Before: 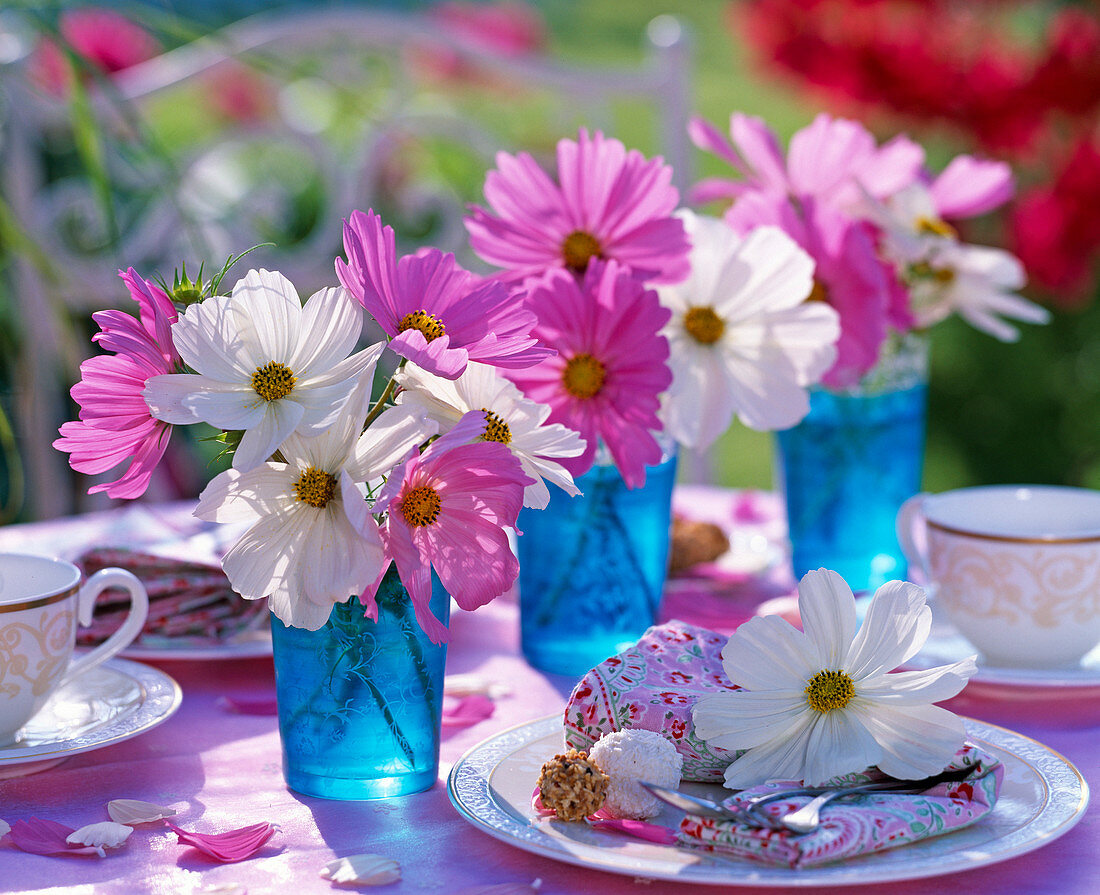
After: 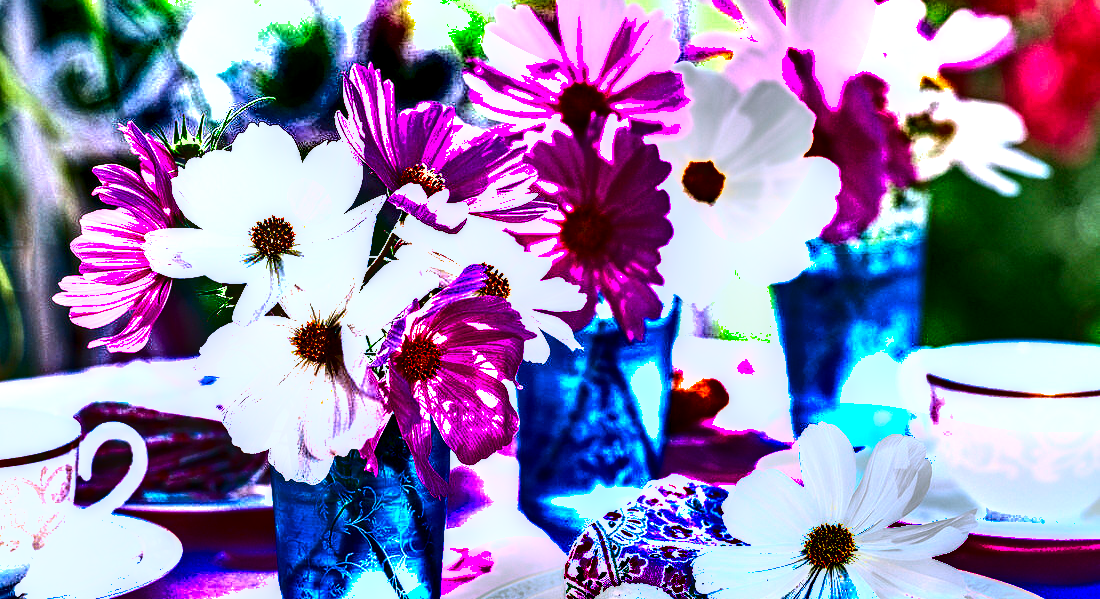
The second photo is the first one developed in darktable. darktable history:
crop: top 16.333%, bottom 16.685%
shadows and highlights: shadows 18.56, highlights -85.07, soften with gaussian
local contrast: highlights 17%, detail 187%
exposure: black level correction 0.001, exposure 1.842 EV, compensate exposure bias true, compensate highlight preservation false
contrast brightness saturation: contrast 0.098, brightness 0.034, saturation 0.086
color zones: curves: ch1 [(0, 0.469) (0.01, 0.469) (0.12, 0.446) (0.248, 0.469) (0.5, 0.5) (0.748, 0.5) (0.99, 0.469) (1, 0.469)]
color correction: highlights a* -4.01, highlights b* -11.11
